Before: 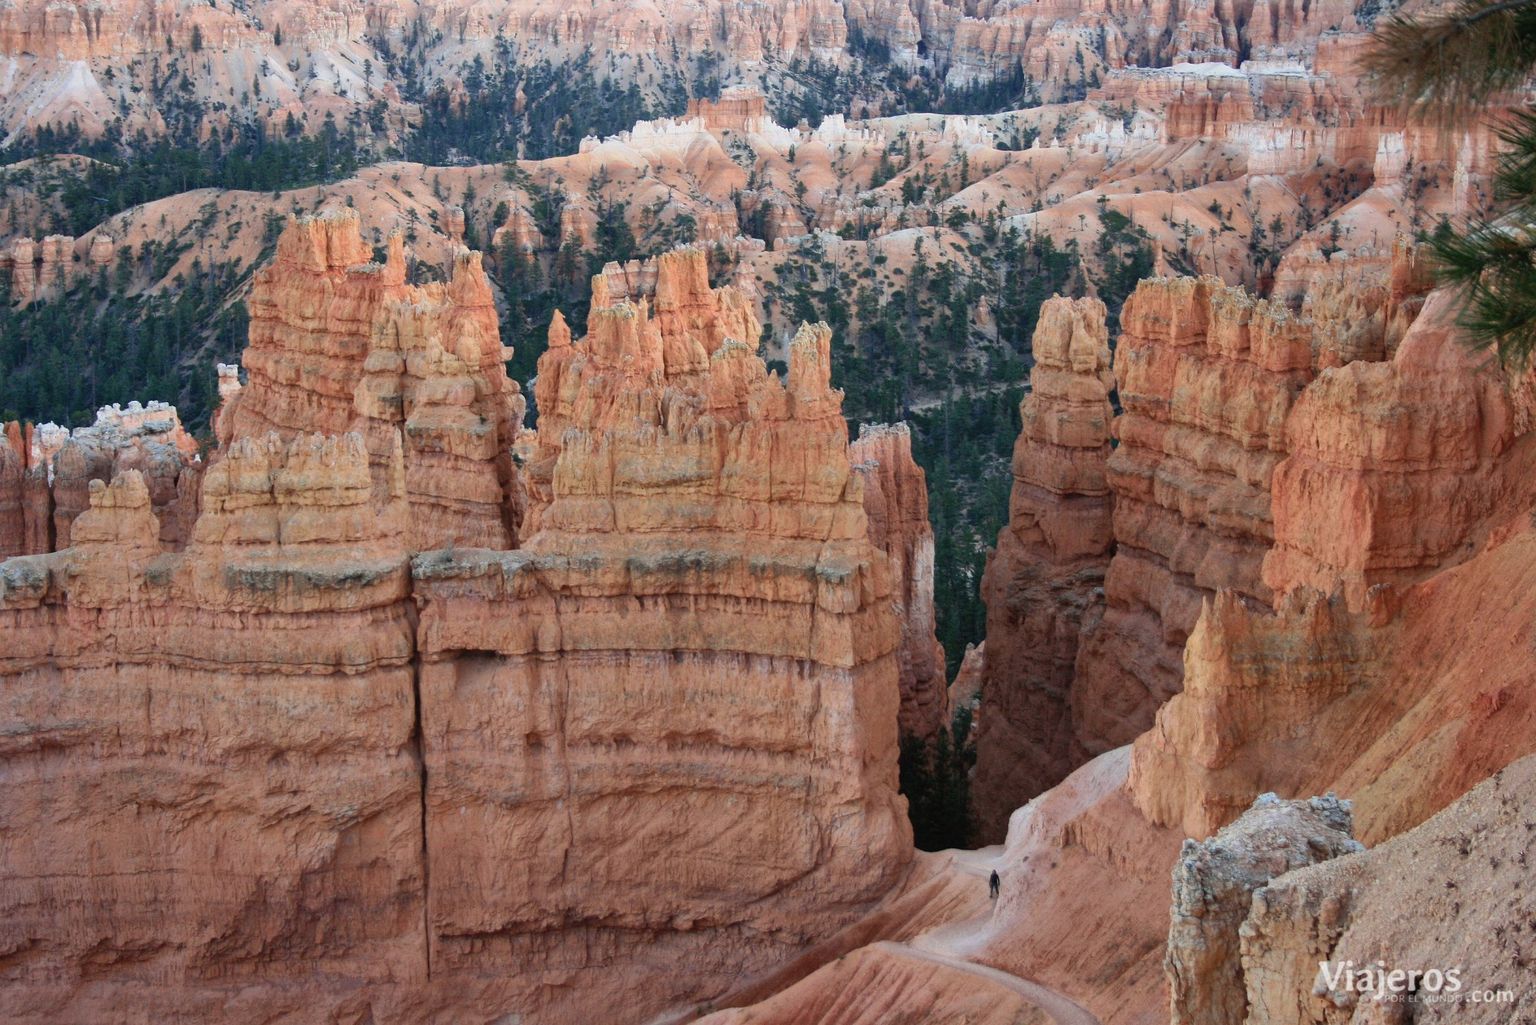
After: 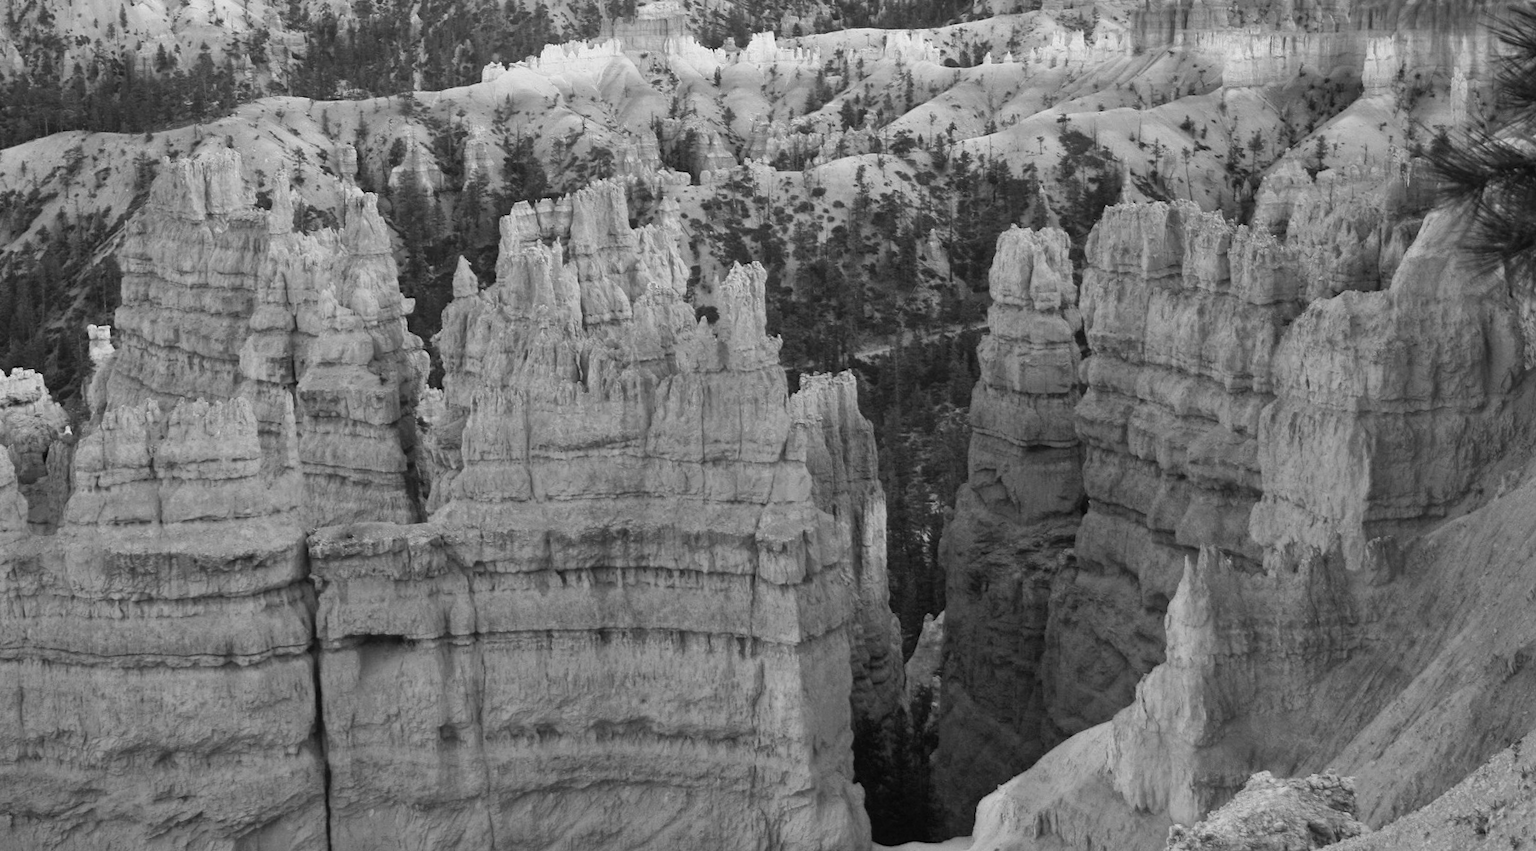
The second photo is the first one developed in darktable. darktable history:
rotate and perspective: rotation -1.42°, crop left 0.016, crop right 0.984, crop top 0.035, crop bottom 0.965
sharpen: radius 2.883, amount 0.868, threshold 47.523
monochrome: on, module defaults
crop: left 8.155%, top 6.611%, bottom 15.385%
